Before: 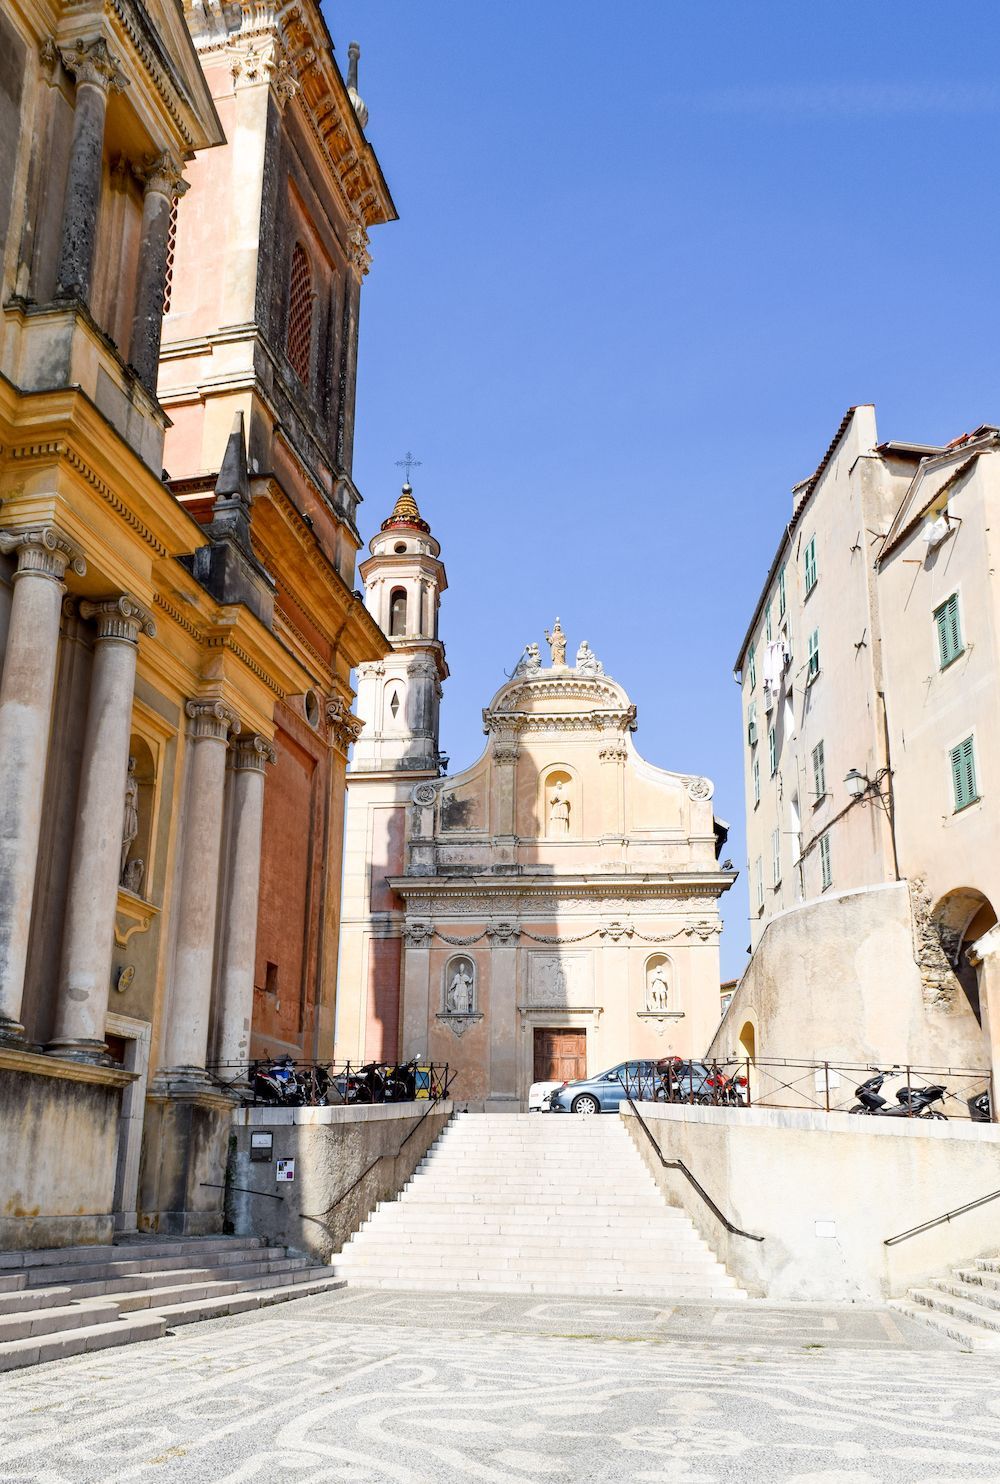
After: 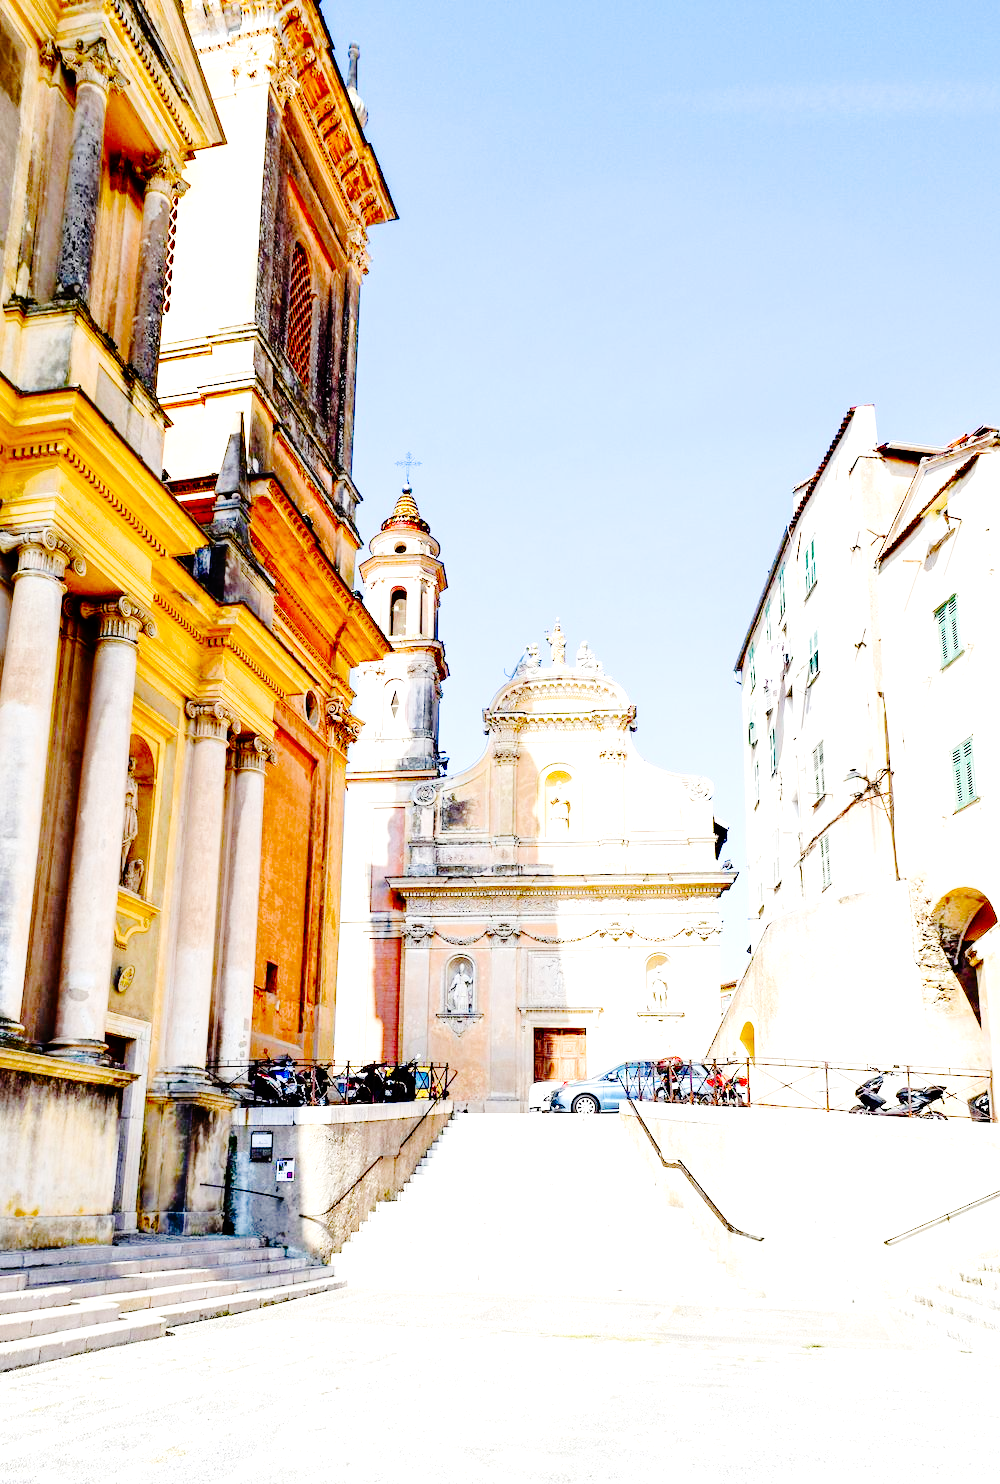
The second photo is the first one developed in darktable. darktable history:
exposure: exposure 0.748 EV, compensate highlight preservation false
velvia: strength 31.68%, mid-tones bias 0.203
base curve: curves: ch0 [(0, 0) (0.036, 0.01) (0.123, 0.254) (0.258, 0.504) (0.507, 0.748) (1, 1)], preserve colors none
